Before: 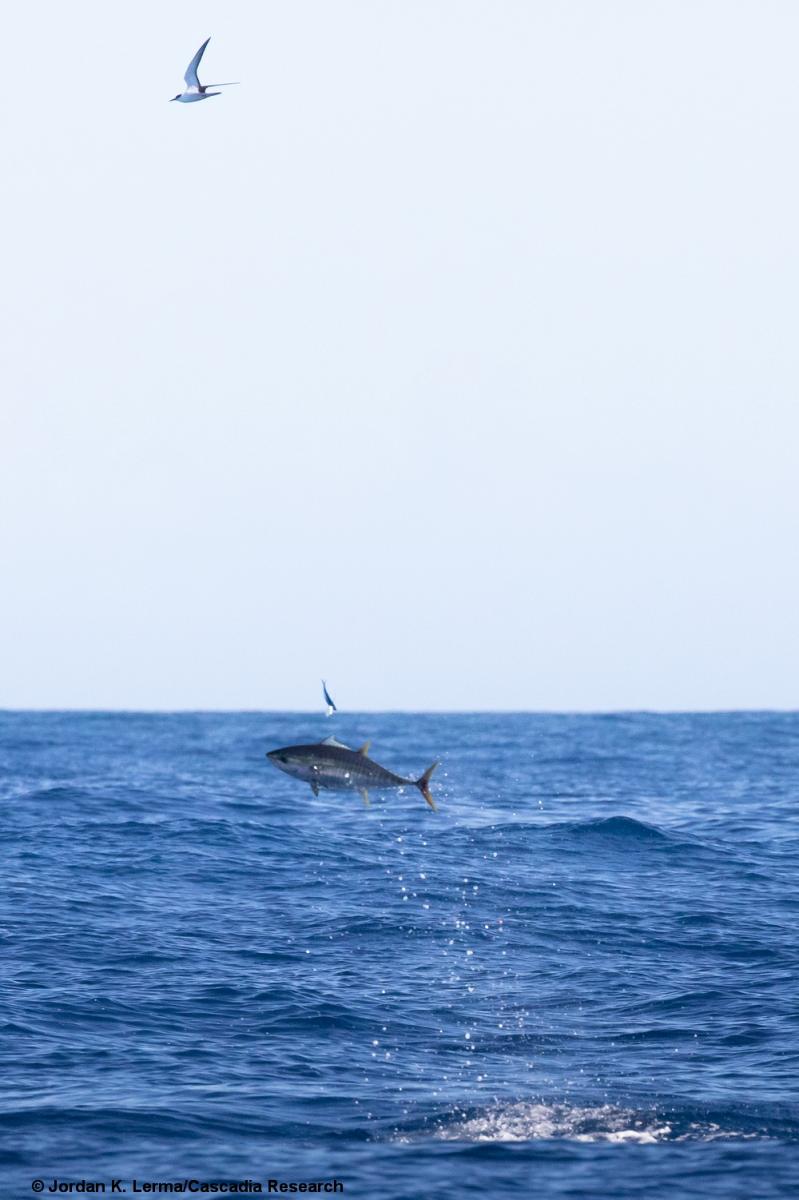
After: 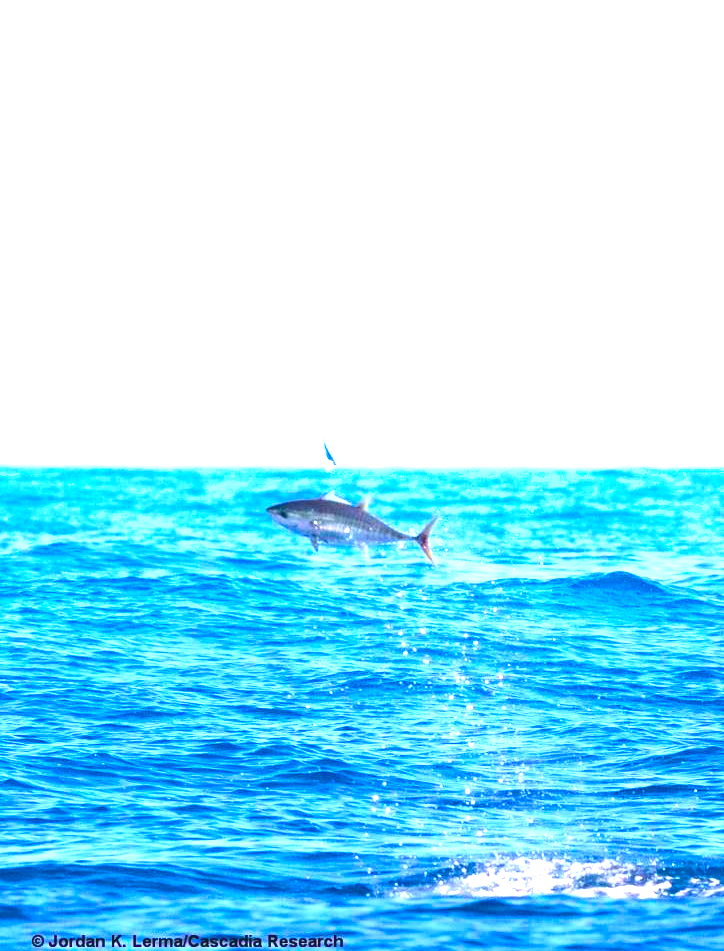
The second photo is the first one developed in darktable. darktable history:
exposure: exposure 1.994 EV, compensate highlight preservation false
shadows and highlights: shadows 62.95, white point adjustment 0.461, highlights -34.43, compress 83.54%
crop: top 20.45%, right 9.356%, bottom 0.221%
tone curve: curves: ch0 [(0, 0.024) (0.119, 0.146) (0.474, 0.485) (0.718, 0.739) (0.817, 0.839) (1, 0.998)]; ch1 [(0, 0) (0.377, 0.416) (0.439, 0.451) (0.477, 0.477) (0.501, 0.503) (0.538, 0.544) (0.58, 0.602) (0.664, 0.676) (0.783, 0.804) (1, 1)]; ch2 [(0, 0) (0.38, 0.405) (0.463, 0.456) (0.498, 0.497) (0.524, 0.535) (0.578, 0.576) (0.648, 0.665) (1, 1)], color space Lab, independent channels, preserve colors none
contrast brightness saturation: saturation -0.092
color balance rgb: shadows lift › luminance -9.456%, linear chroma grading › global chroma 15.549%, perceptual saturation grading › global saturation 19.572%, global vibrance 39.639%
